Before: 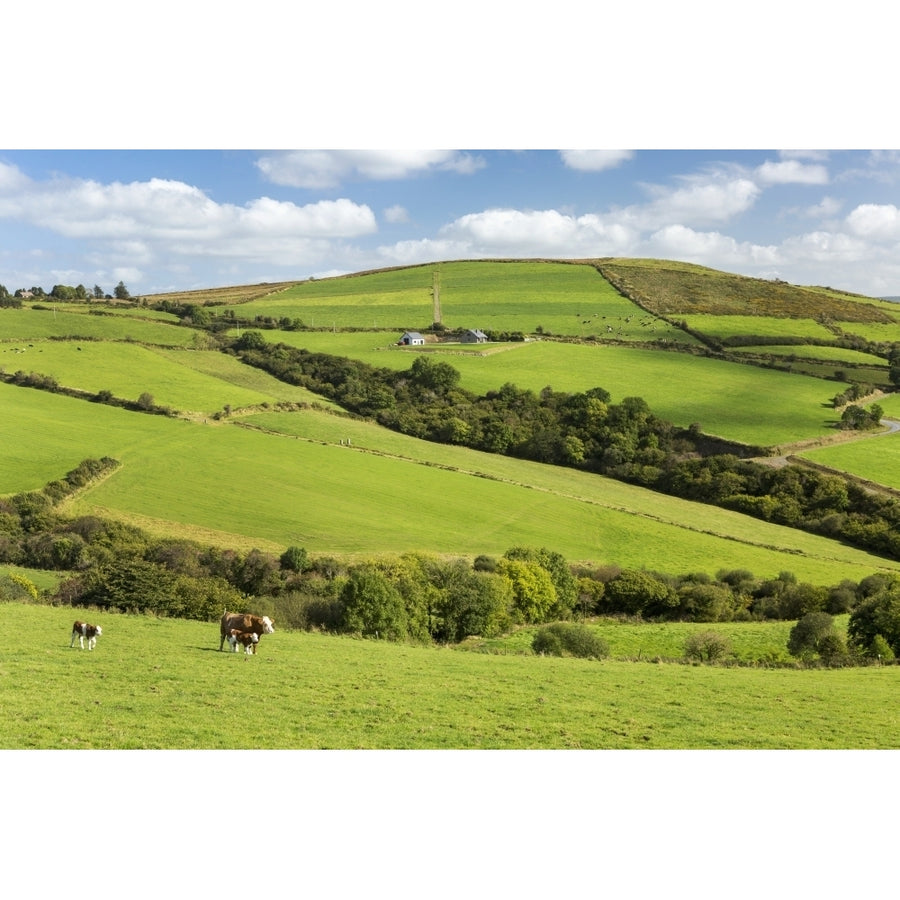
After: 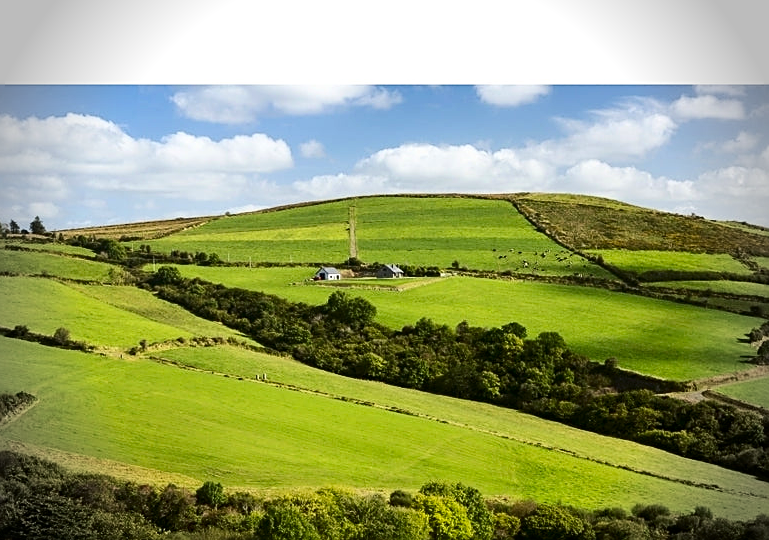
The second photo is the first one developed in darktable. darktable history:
contrast brightness saturation: contrast 0.214, brightness -0.108, saturation 0.206
crop and rotate: left 9.426%, top 7.29%, right 5.033%, bottom 32.663%
sharpen: on, module defaults
vignetting: fall-off radius 30.96%
